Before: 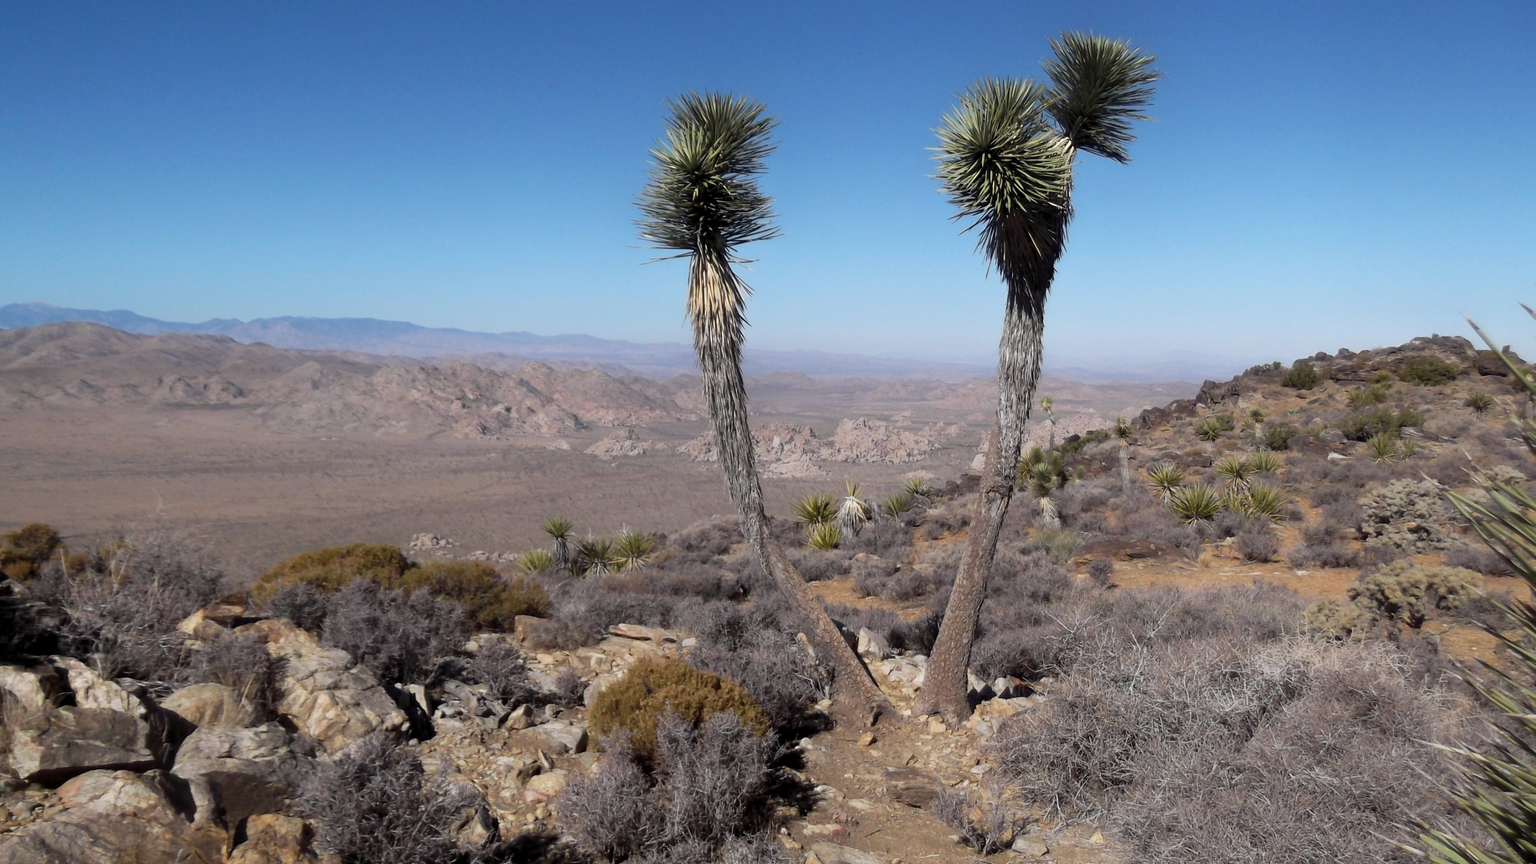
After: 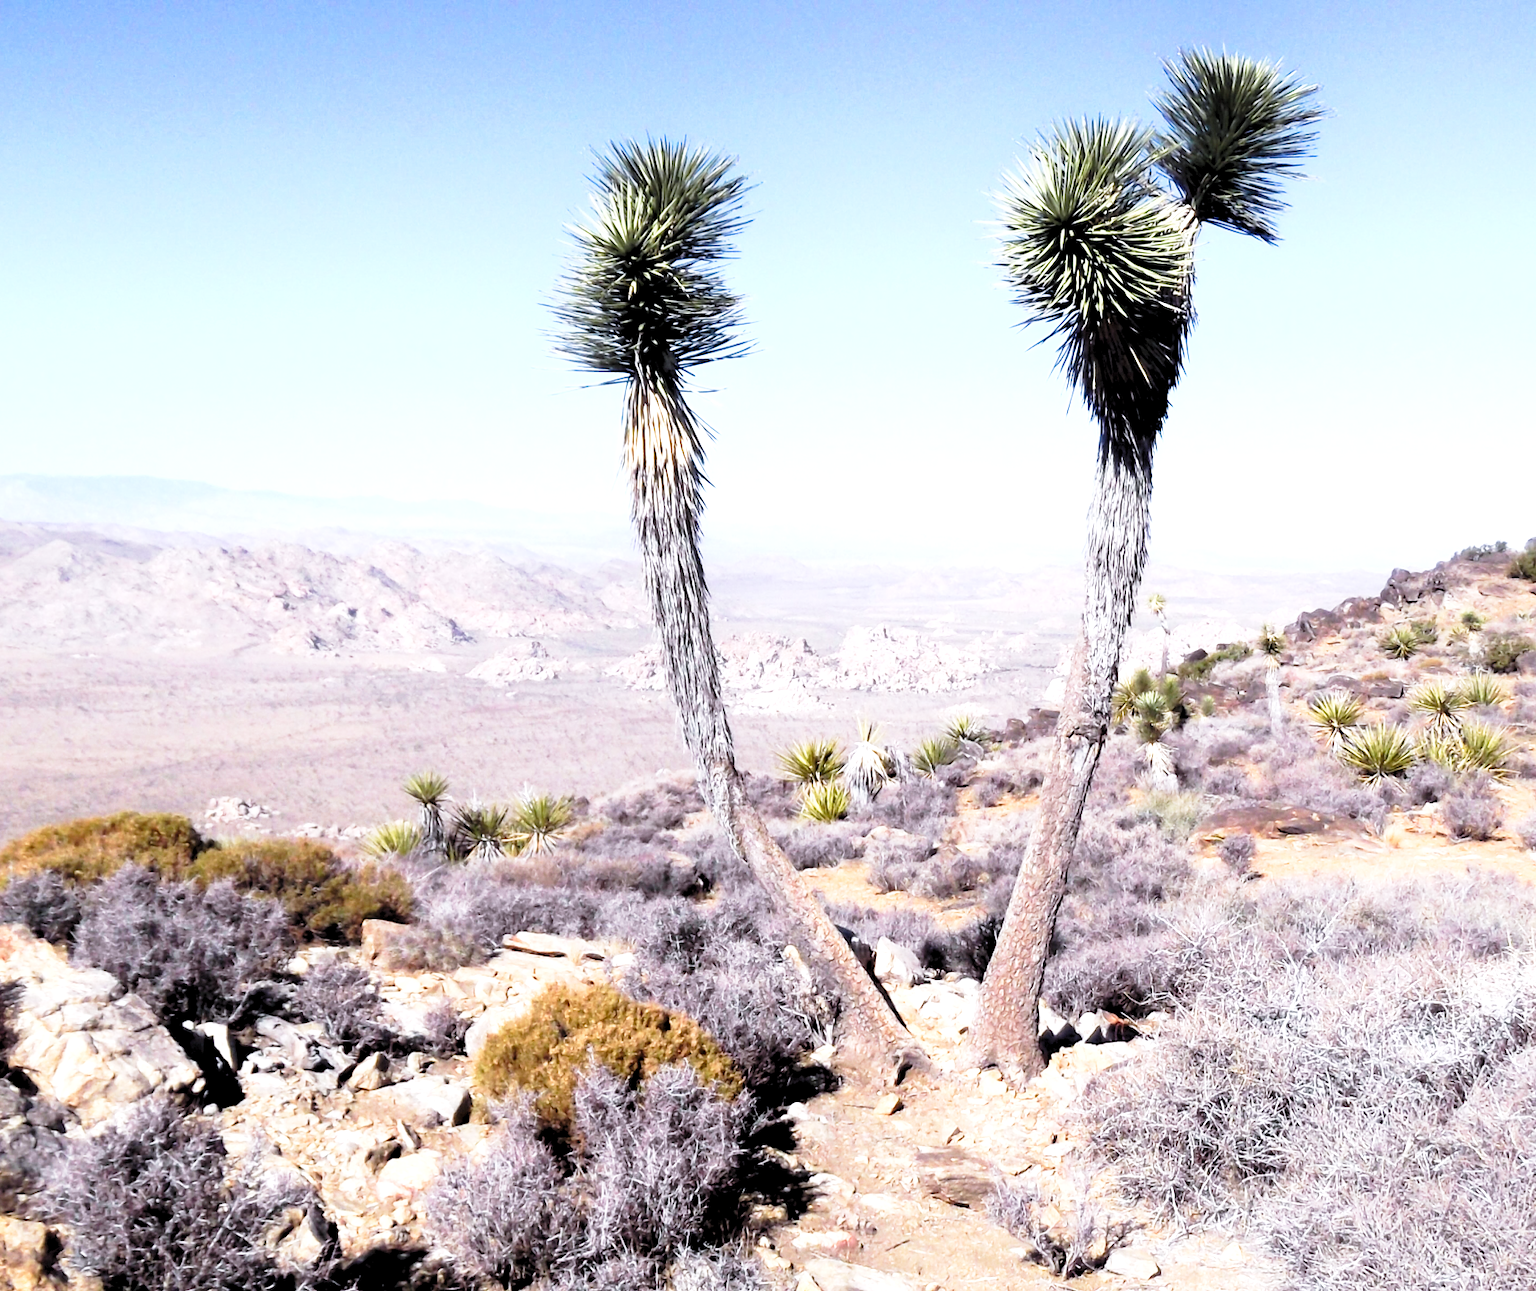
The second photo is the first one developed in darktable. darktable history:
contrast brightness saturation: contrast -0.105, saturation -0.1
levels: levels [0.073, 0.497, 0.972]
crop and rotate: left 17.773%, right 15.295%
color calibration: illuminant as shot in camera, x 0.358, y 0.373, temperature 4628.91 K
shadows and highlights: shadows 25.34, highlights -25.02
exposure: black level correction 0, exposure 1.375 EV, compensate highlight preservation false
tone curve: curves: ch0 [(0.016, 0.011) (0.094, 0.016) (0.469, 0.508) (0.721, 0.862) (1, 1)], preserve colors none
